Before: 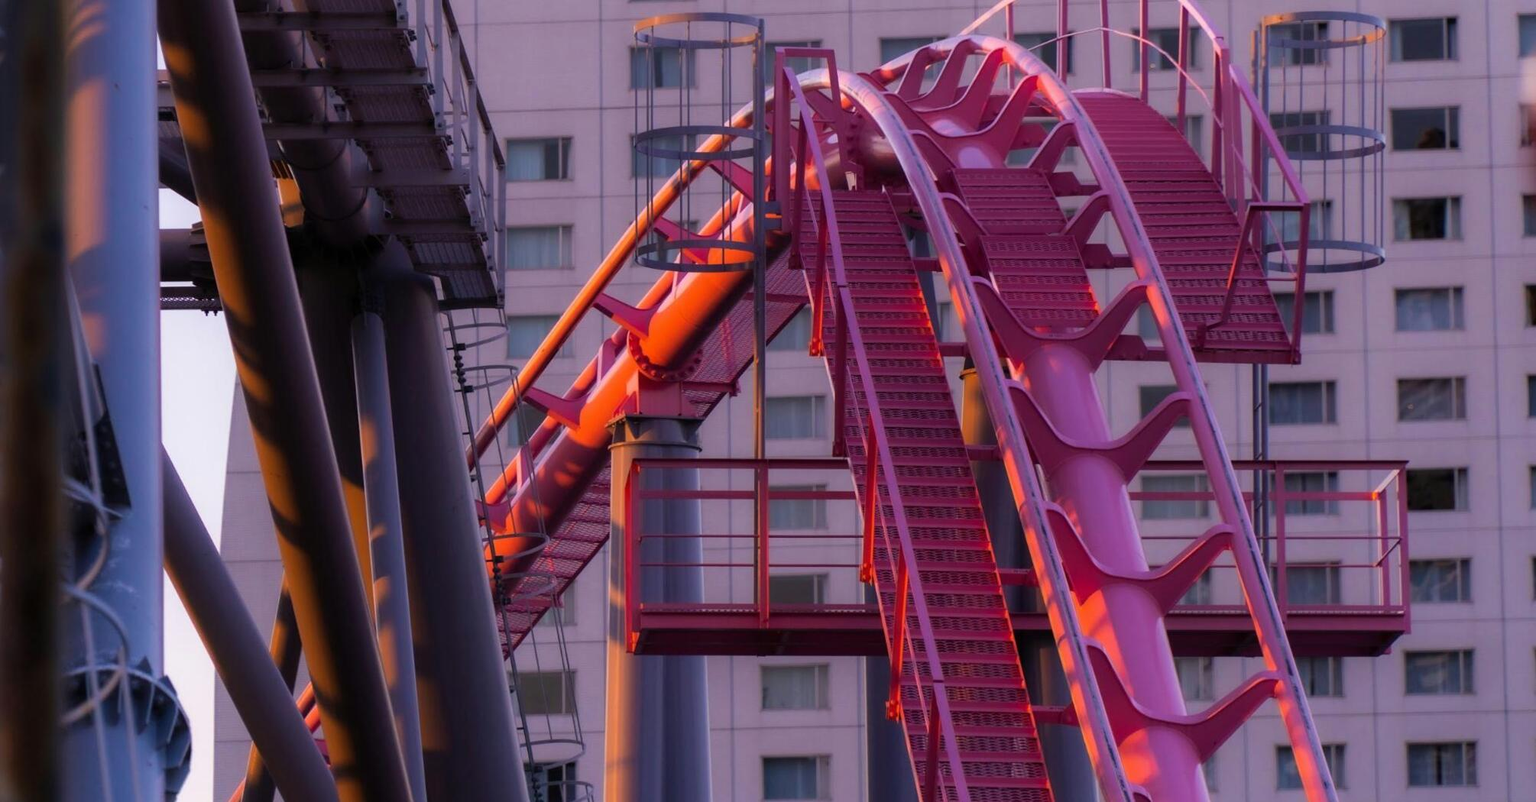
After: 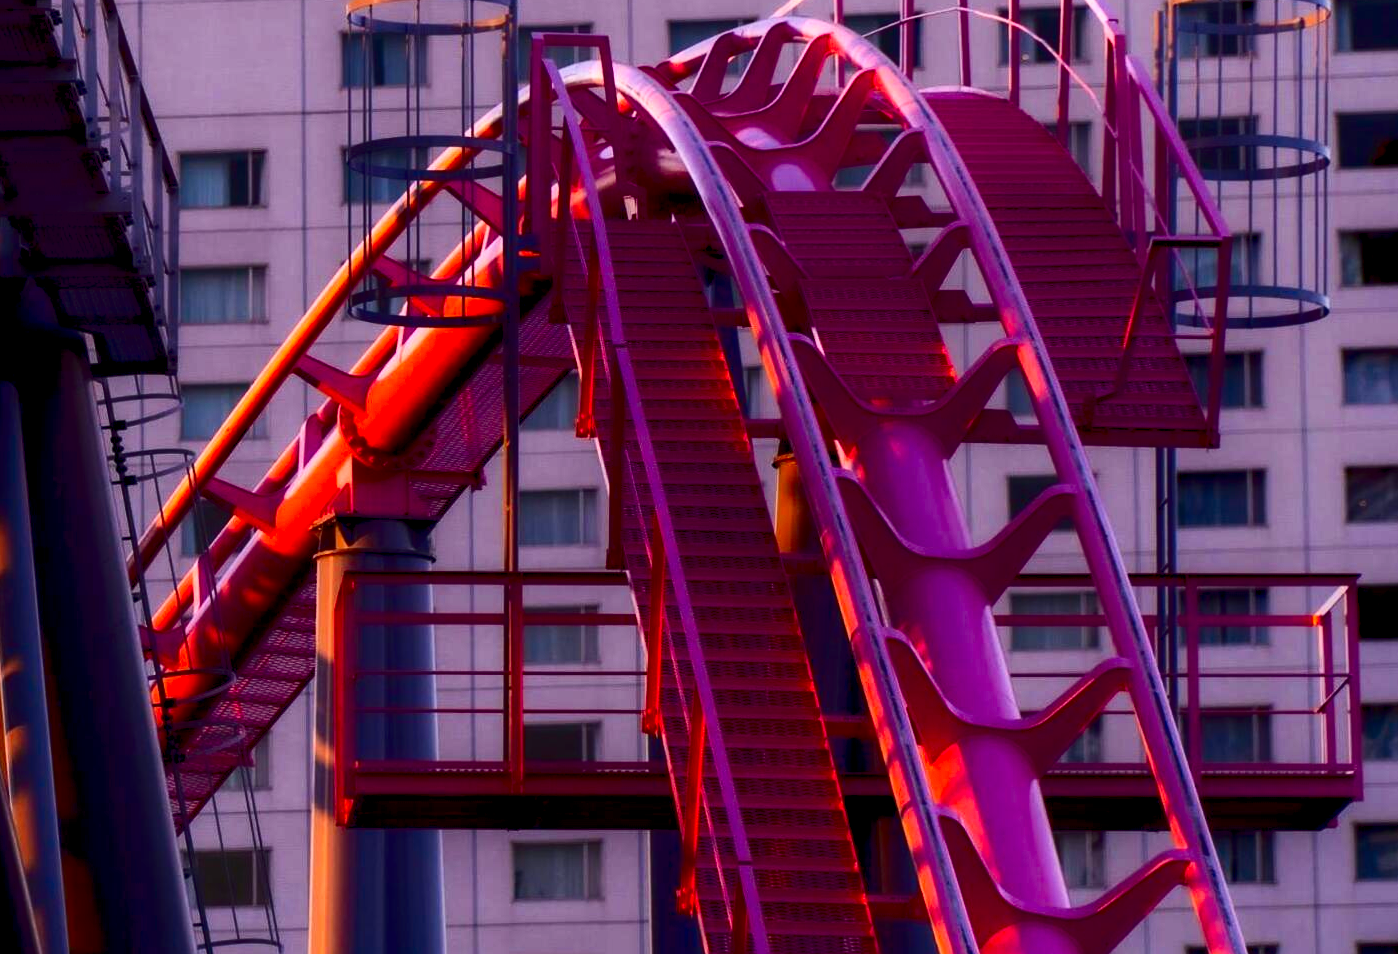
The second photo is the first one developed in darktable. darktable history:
crop and rotate: left 24.034%, top 2.838%, right 6.406%, bottom 6.299%
sharpen: radius 2.883, amount 0.868, threshold 47.523
base curve: curves: ch0 [(0, 0) (0.688, 0.865) (1, 1)], preserve colors none
exposure: black level correction 0.011, compensate highlight preservation false
contrast brightness saturation: contrast 0.22, brightness -0.19, saturation 0.24
